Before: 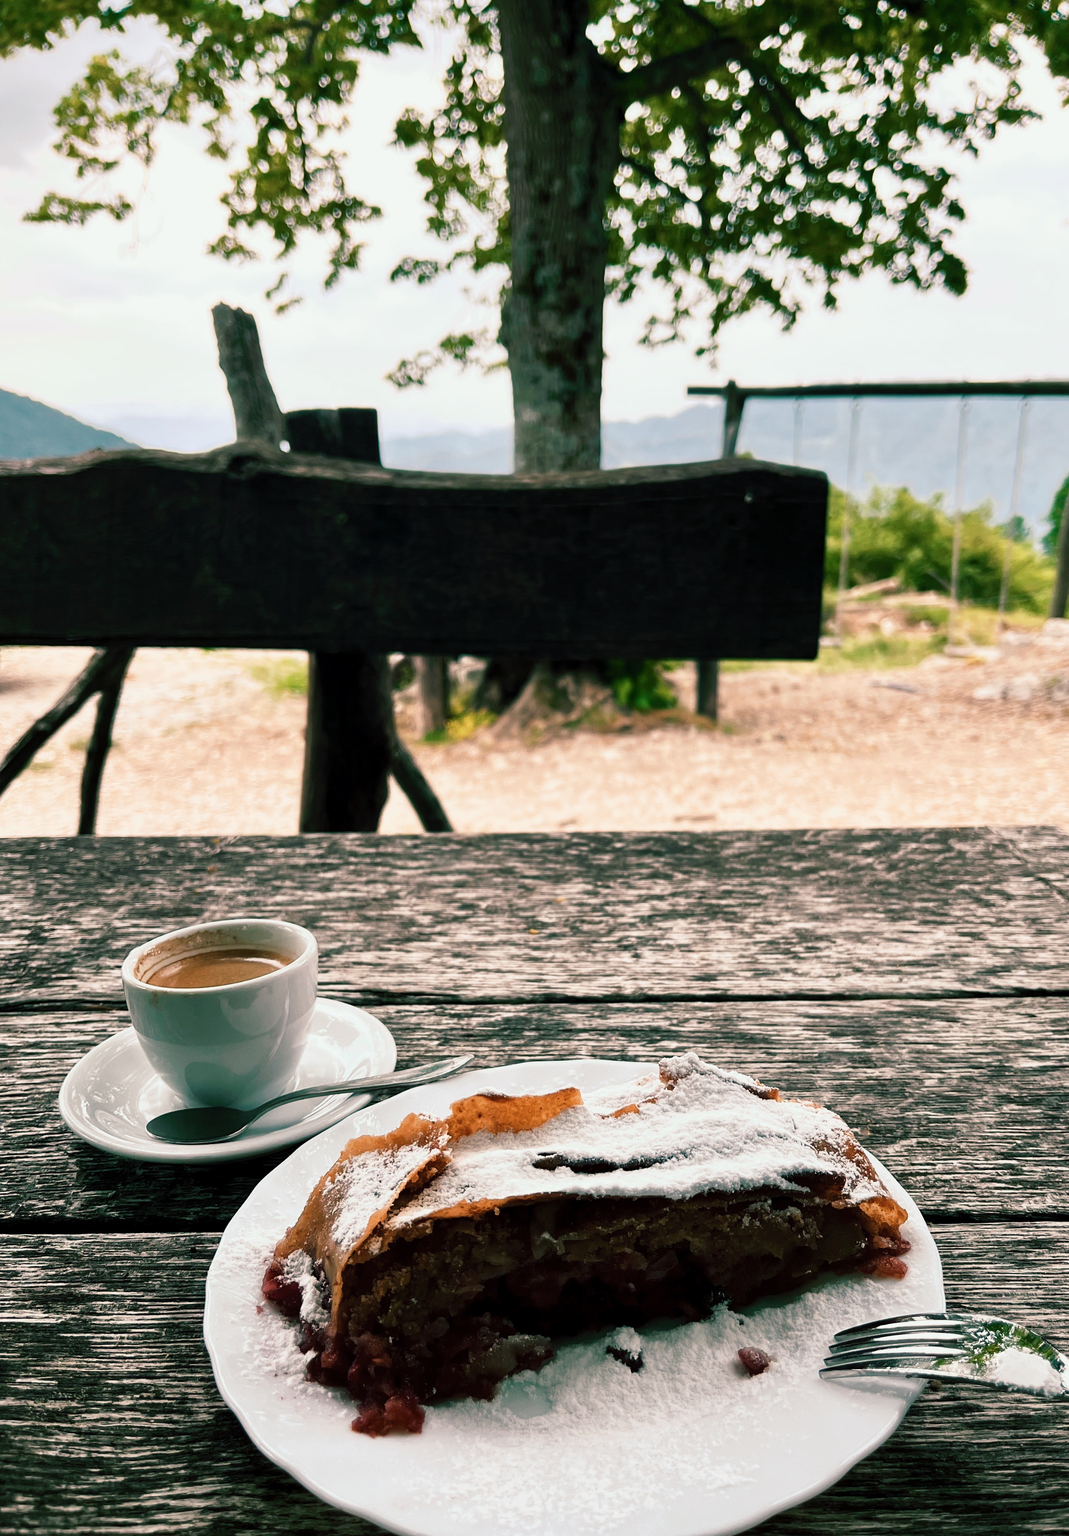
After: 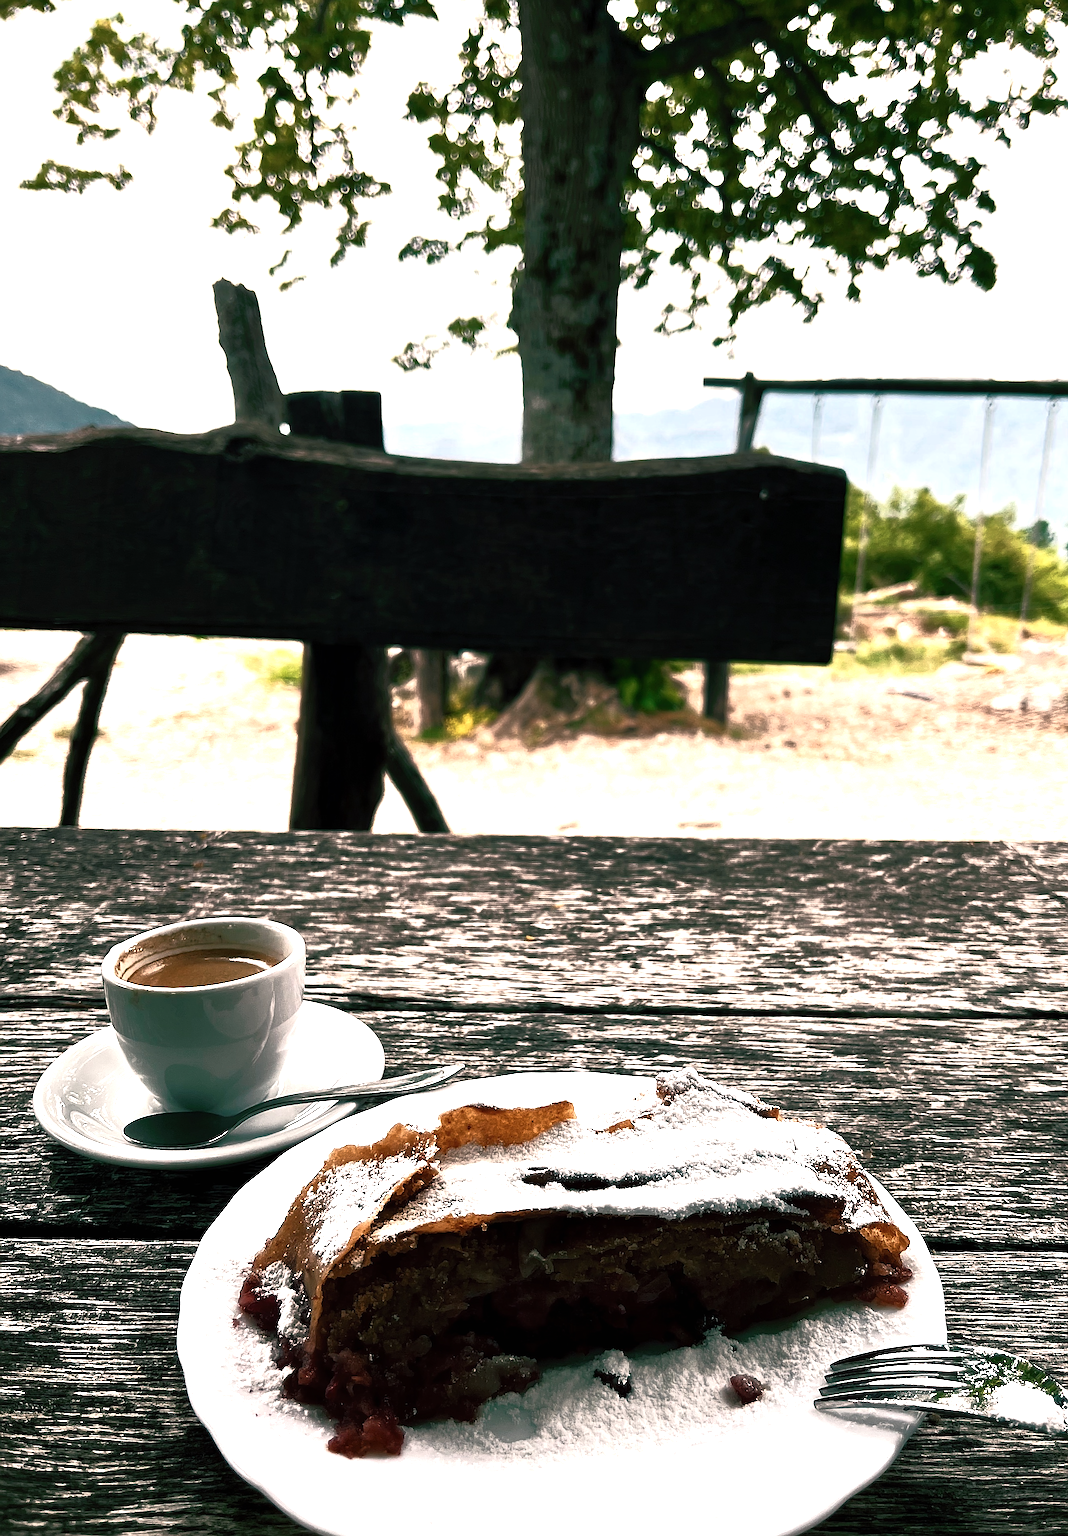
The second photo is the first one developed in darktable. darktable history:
sharpen: radius 1.401, amount 1.252, threshold 0.715
exposure: black level correction 0, exposure 0.703 EV, compensate exposure bias true, compensate highlight preservation false
base curve: curves: ch0 [(0, 0) (0.564, 0.291) (0.802, 0.731) (1, 1)], exposure shift 0.571
crop and rotate: angle -1.46°
